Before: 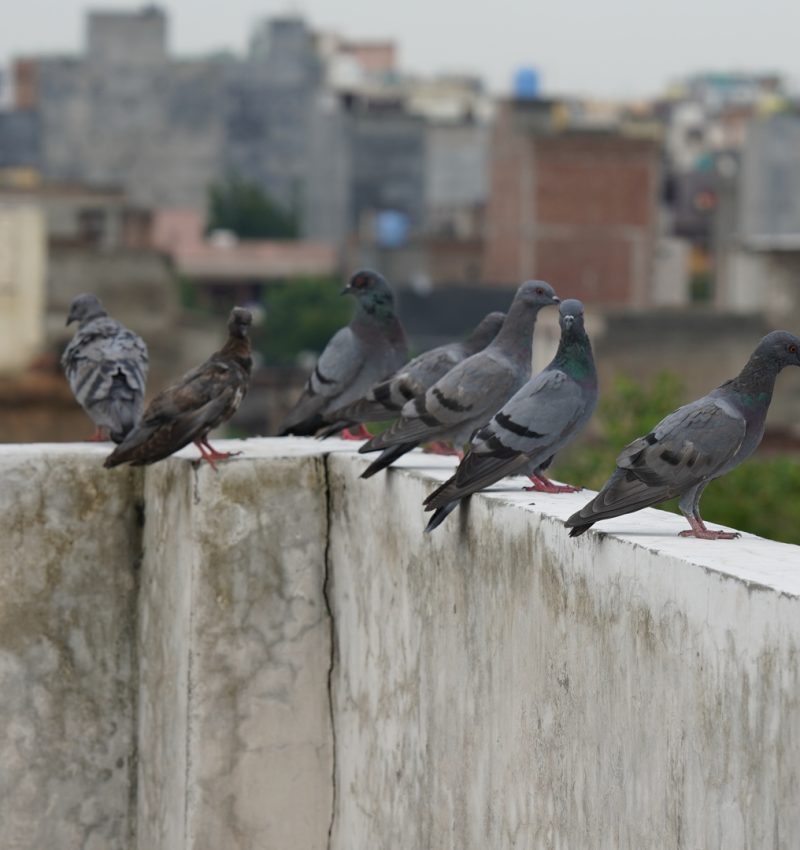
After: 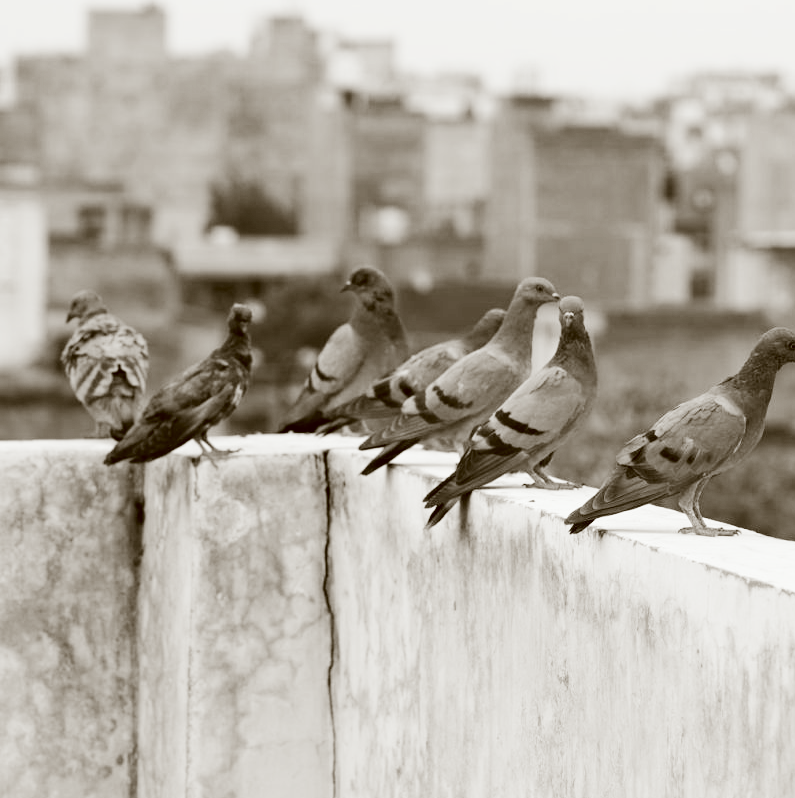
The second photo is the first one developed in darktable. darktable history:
filmic rgb: black relative exposure -5.01 EV, white relative exposure 3.56 EV, hardness 3.17, contrast 1.385, highlights saturation mix -49.87%, color science v5 (2021), contrast in shadows safe, contrast in highlights safe
exposure: black level correction 0, exposure 1.199 EV, compensate exposure bias true, compensate highlight preservation false
color correction: highlights a* -0.481, highlights b* 0.172, shadows a* 4.59, shadows b* 20.73
crop: top 0.423%, right 0.256%, bottom 5.049%
